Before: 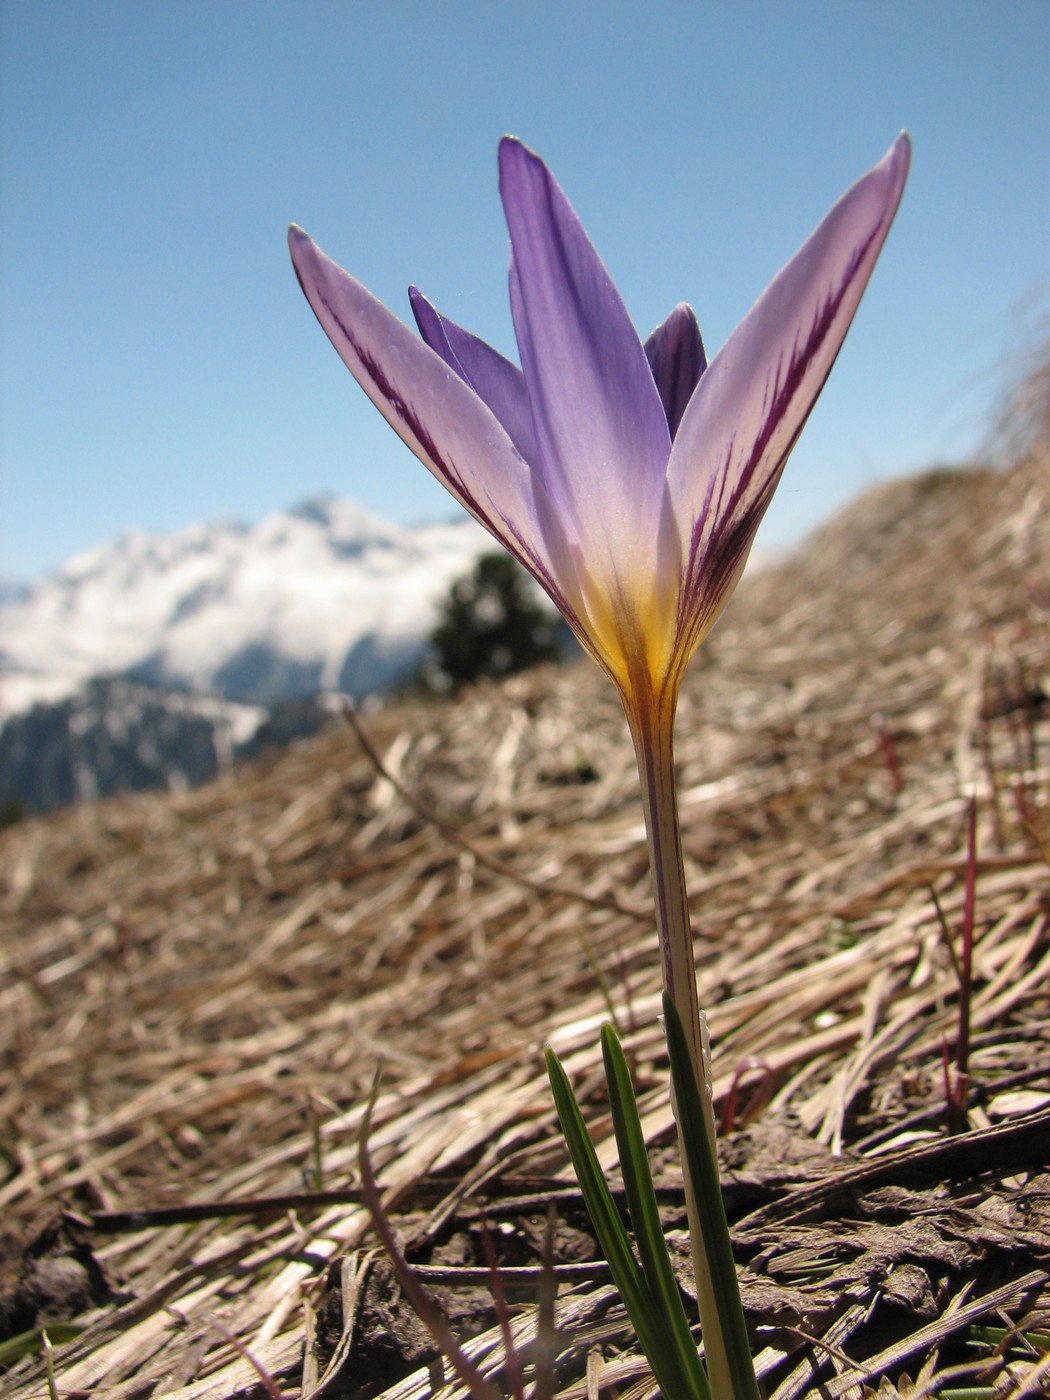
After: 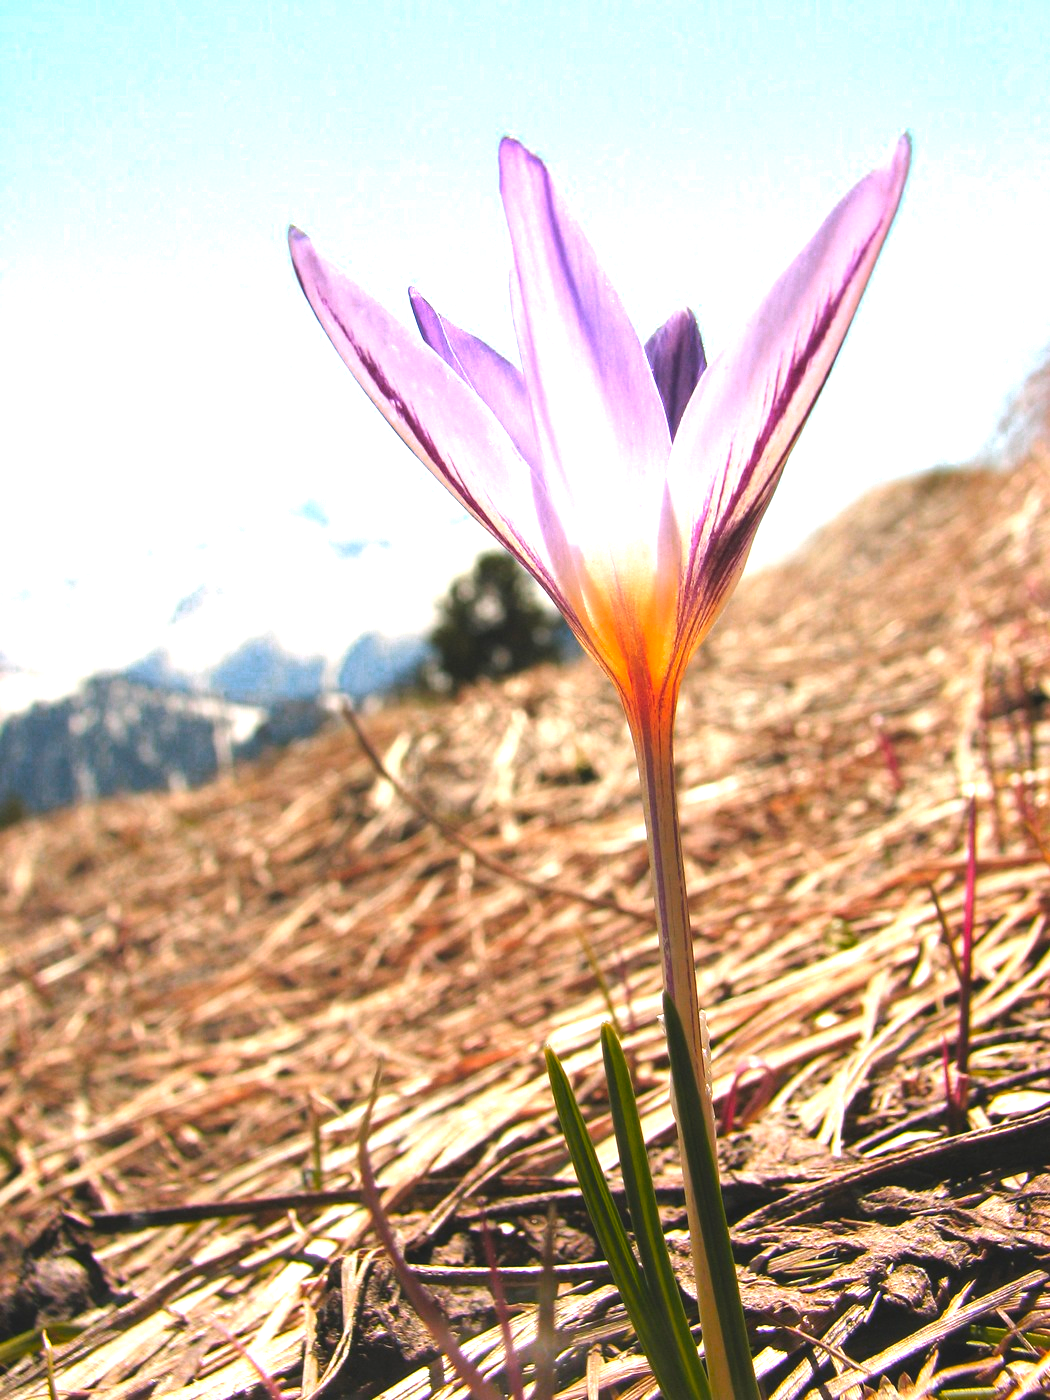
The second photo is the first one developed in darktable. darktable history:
color zones: curves: ch0 [(0.473, 0.374) (0.742, 0.784)]; ch1 [(0.354, 0.737) (0.742, 0.705)]; ch2 [(0.318, 0.421) (0.758, 0.532)]
exposure: black level correction -0.005, exposure 1 EV, compensate highlight preservation false
tone equalizer: on, module defaults
